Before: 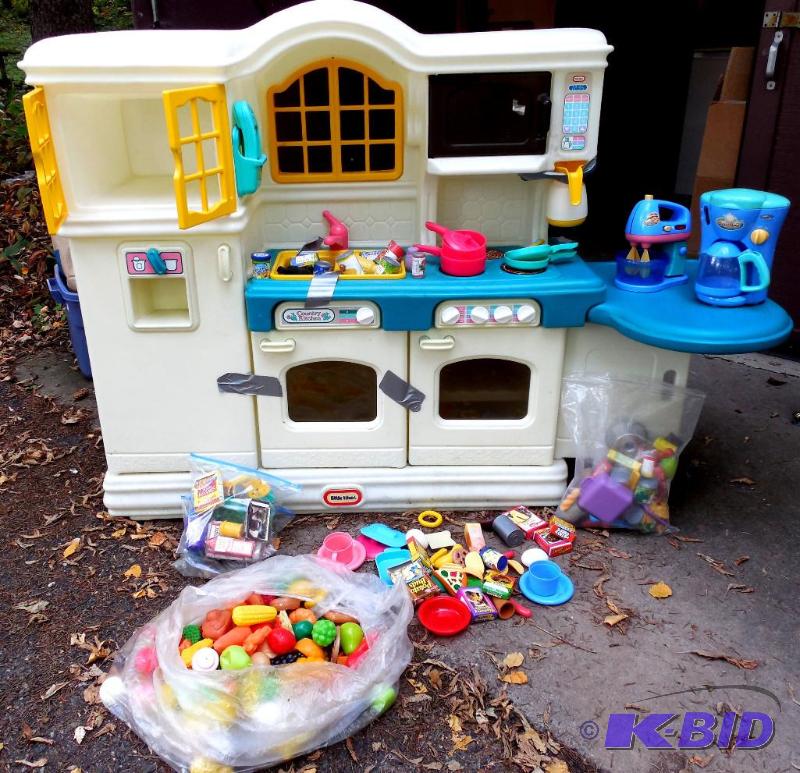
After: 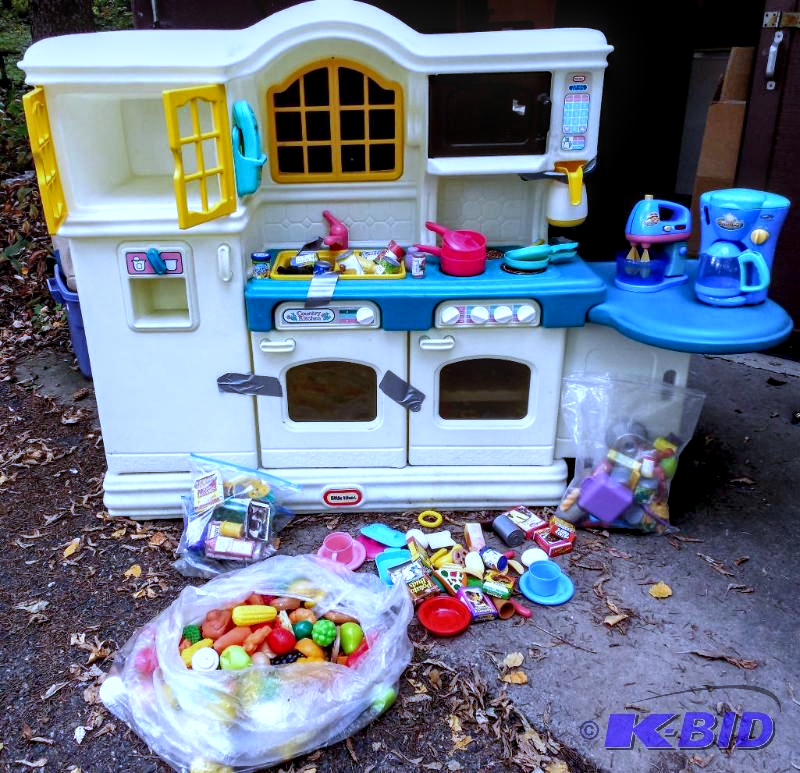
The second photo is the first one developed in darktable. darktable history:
local contrast: detail 140%
white balance: red 0.871, blue 1.249
